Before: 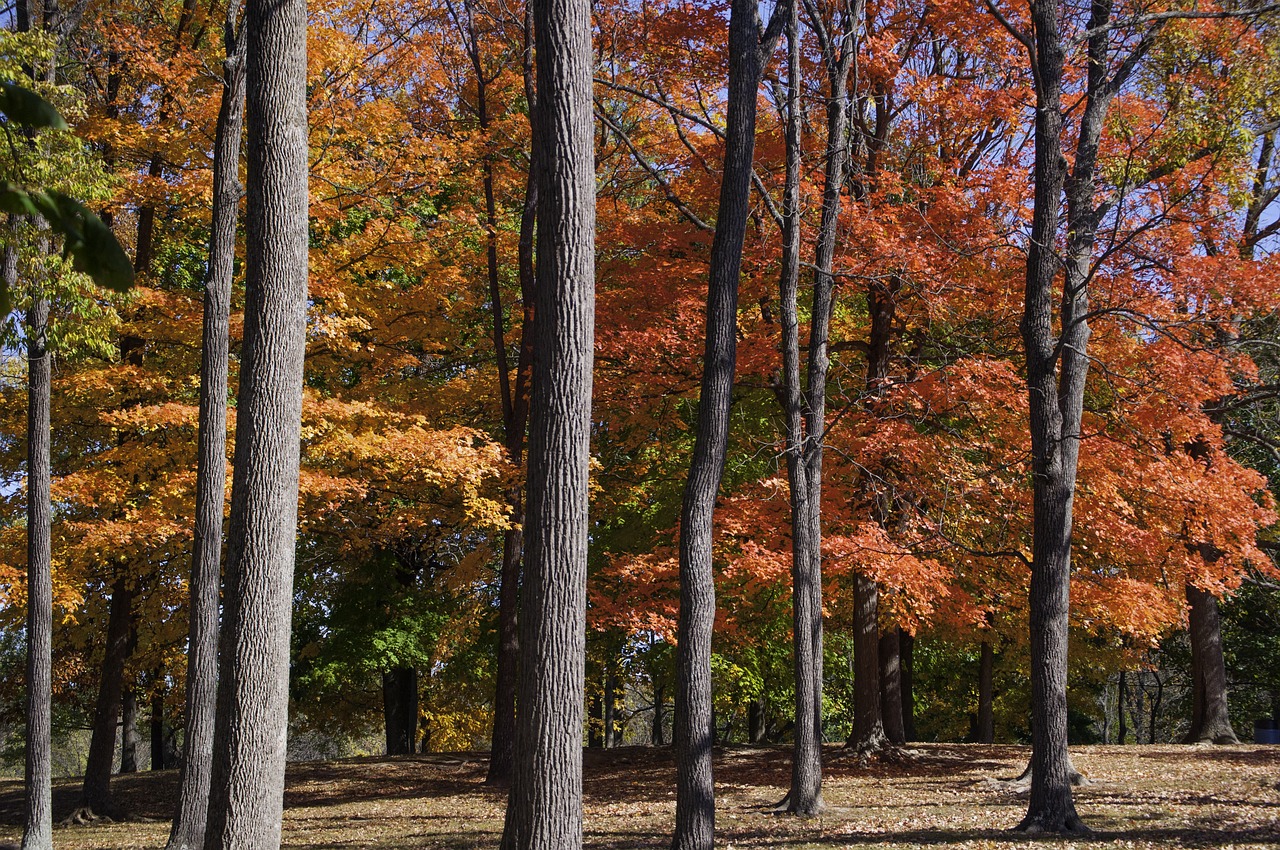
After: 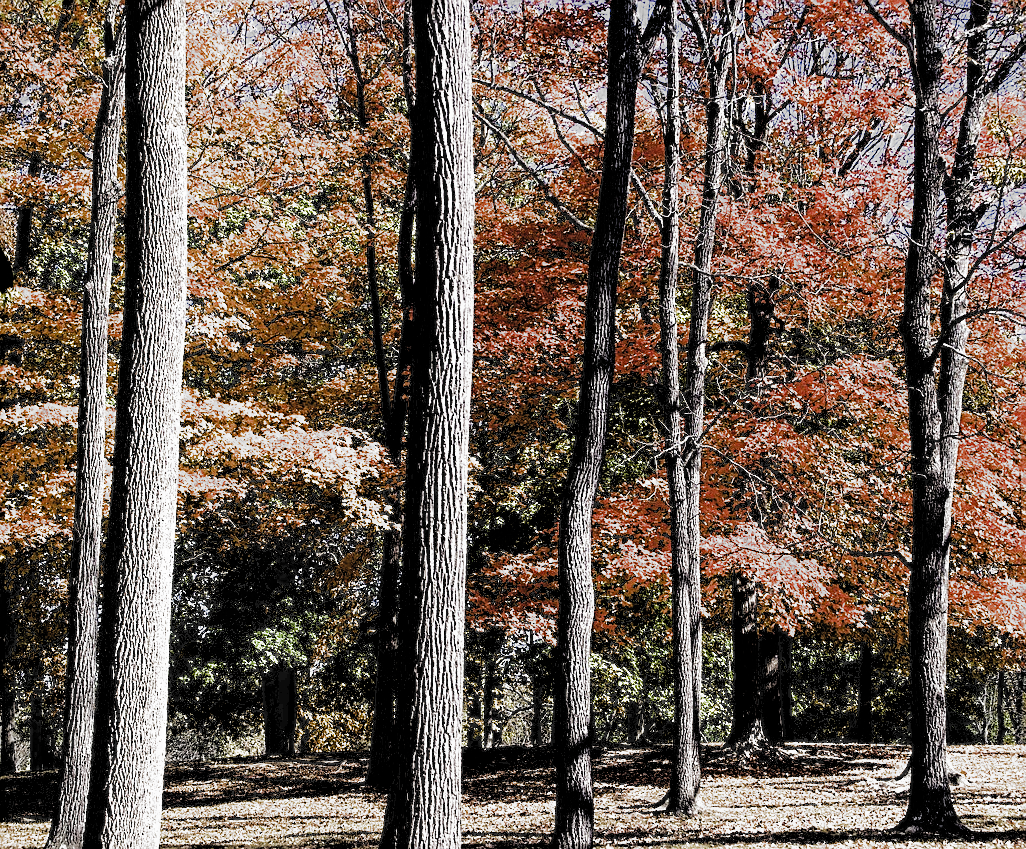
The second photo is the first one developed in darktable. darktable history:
exposure: black level correction 0.003, exposure 0.384 EV, compensate highlight preservation false
filmic rgb: black relative exposure -3.73 EV, white relative exposure 2.74 EV, dynamic range scaling -4.63%, hardness 3.05, add noise in highlights 0.002, preserve chrominance max RGB, color science v3 (2019), use custom middle-gray values true, contrast in highlights soft
sharpen: amount 0.585
crop and rotate: left 9.526%, right 10.26%
tone equalizer: -8 EV -1.11 EV, -7 EV -0.984 EV, -6 EV -0.845 EV, -5 EV -0.6 EV, -3 EV 0.6 EV, -2 EV 0.846 EV, -1 EV 1 EV, +0 EV 1.08 EV, mask exposure compensation -0.49 EV
